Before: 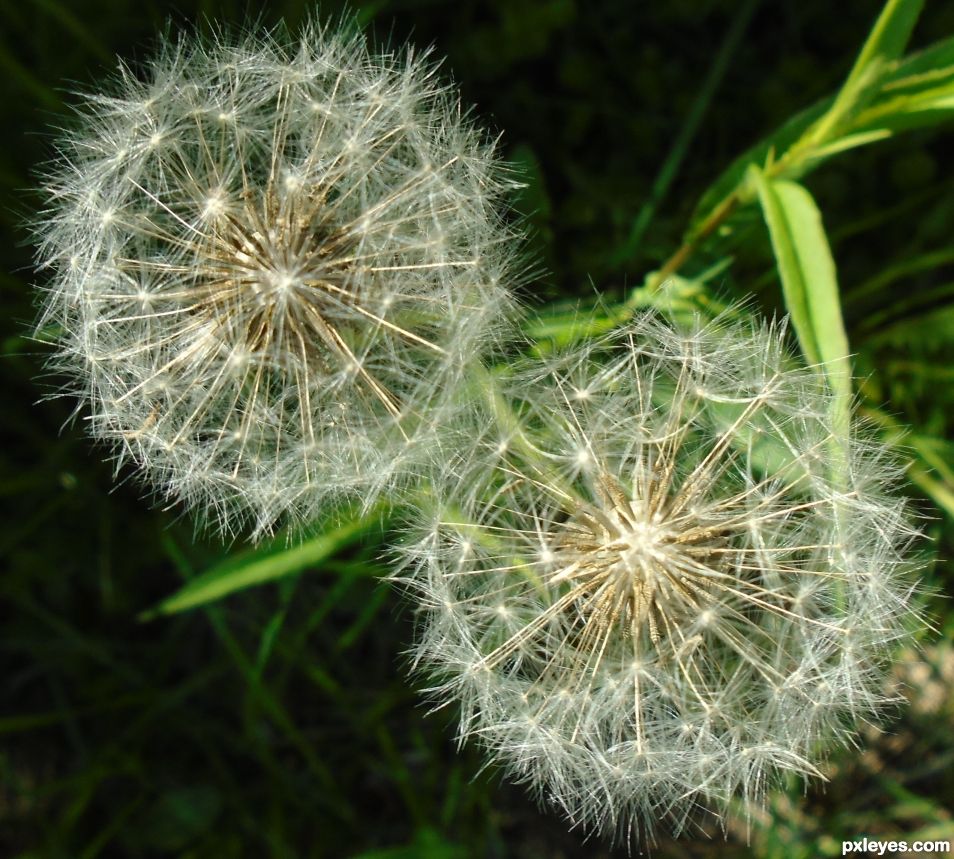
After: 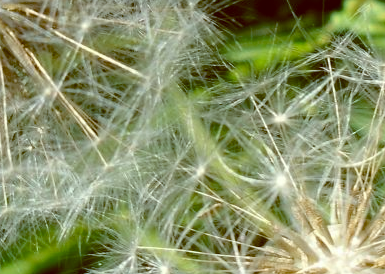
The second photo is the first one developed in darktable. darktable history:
crop: left 31.751%, top 32.172%, right 27.8%, bottom 35.83%
color balance: lift [1, 1.015, 1.004, 0.985], gamma [1, 0.958, 0.971, 1.042], gain [1, 0.956, 0.977, 1.044]
shadows and highlights: highlights 70.7, soften with gaussian
